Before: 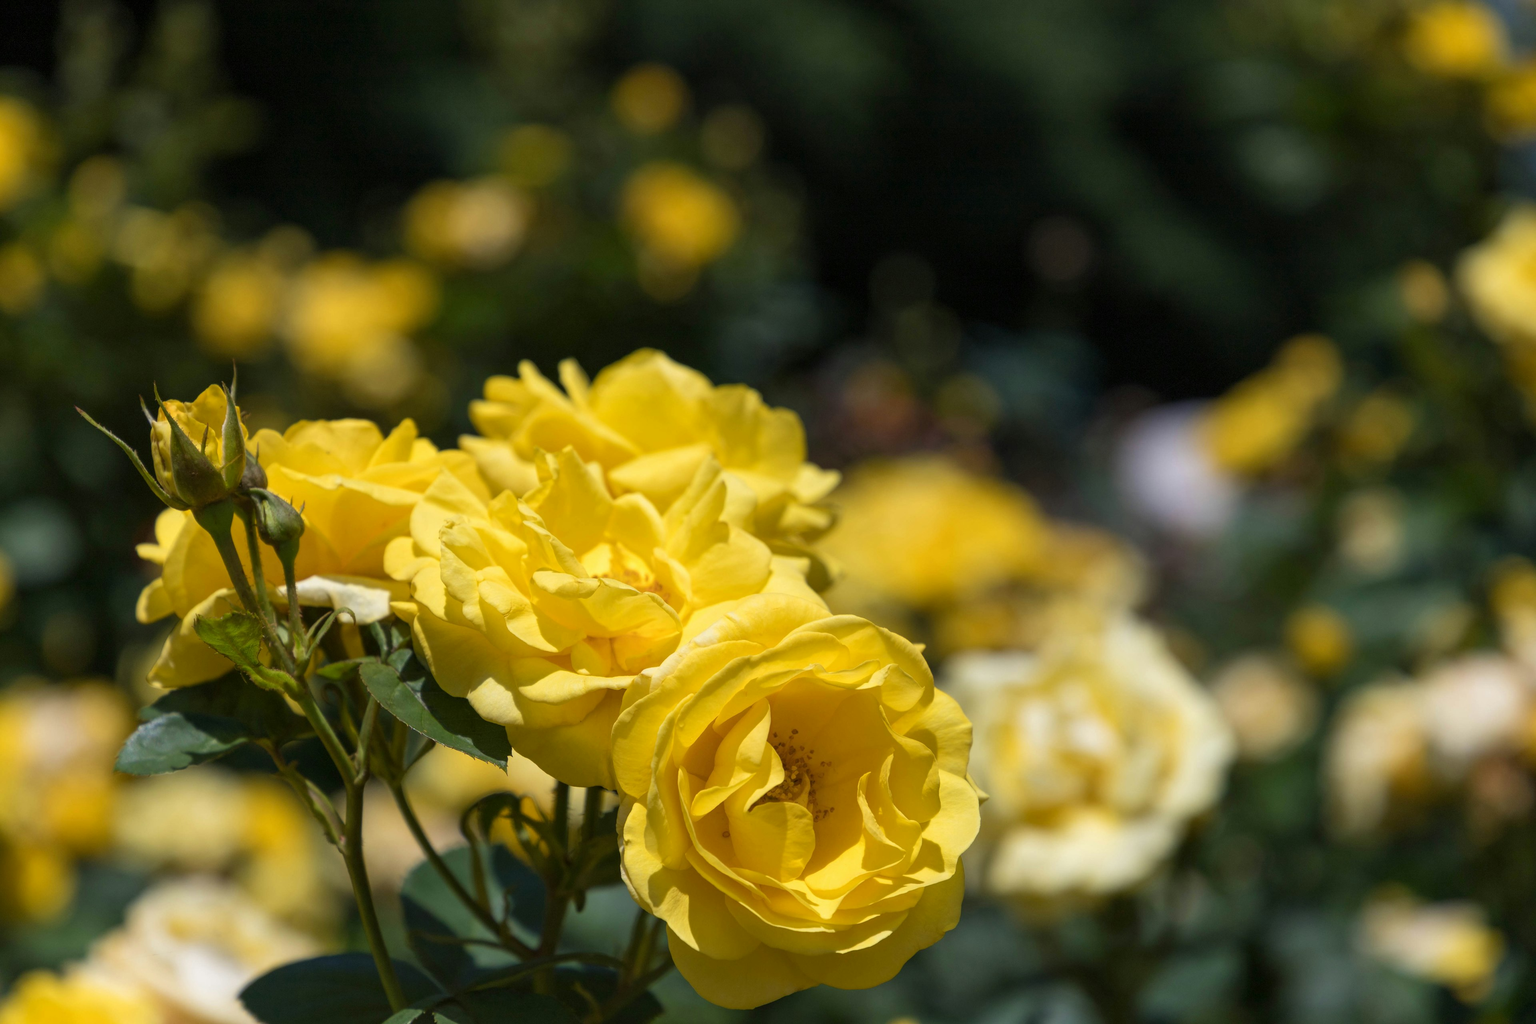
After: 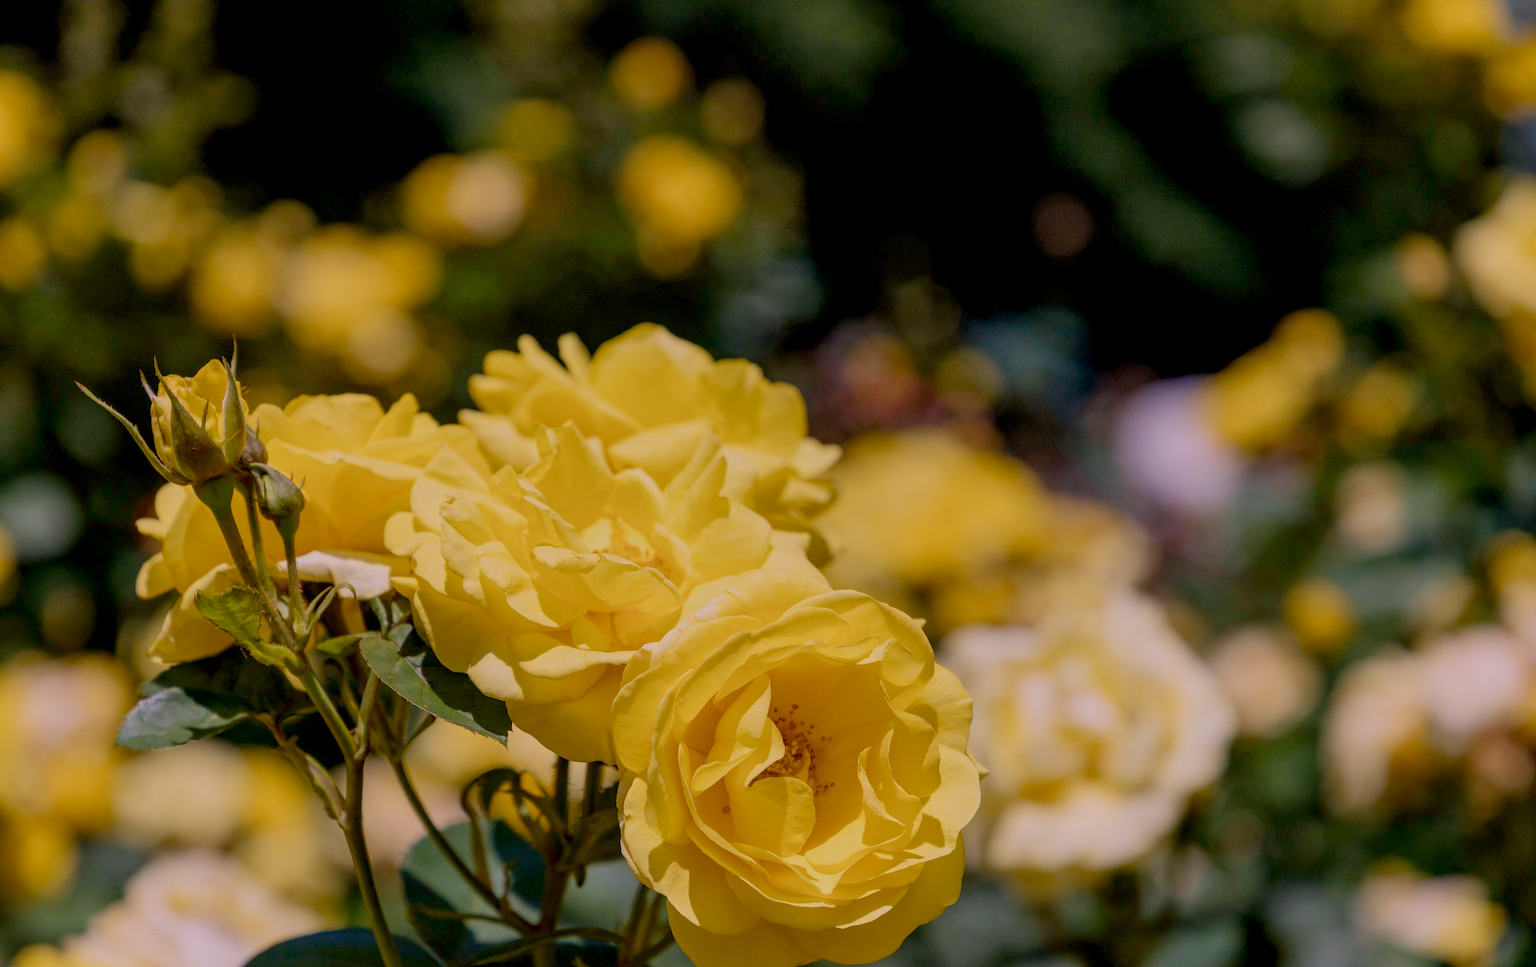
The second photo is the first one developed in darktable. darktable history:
contrast brightness saturation: contrast 0.05
crop and rotate: top 2.479%, bottom 3.018%
white balance: red 1.188, blue 1.11
sharpen: amount 0.2
local contrast: on, module defaults
velvia: strength 15%
filmic rgb: black relative exposure -7 EV, white relative exposure 6 EV, threshold 3 EV, target black luminance 0%, hardness 2.73, latitude 61.22%, contrast 0.691, highlights saturation mix 10%, shadows ↔ highlights balance -0.073%, preserve chrominance no, color science v4 (2020), iterations of high-quality reconstruction 10, contrast in shadows soft, contrast in highlights soft, enable highlight reconstruction true
